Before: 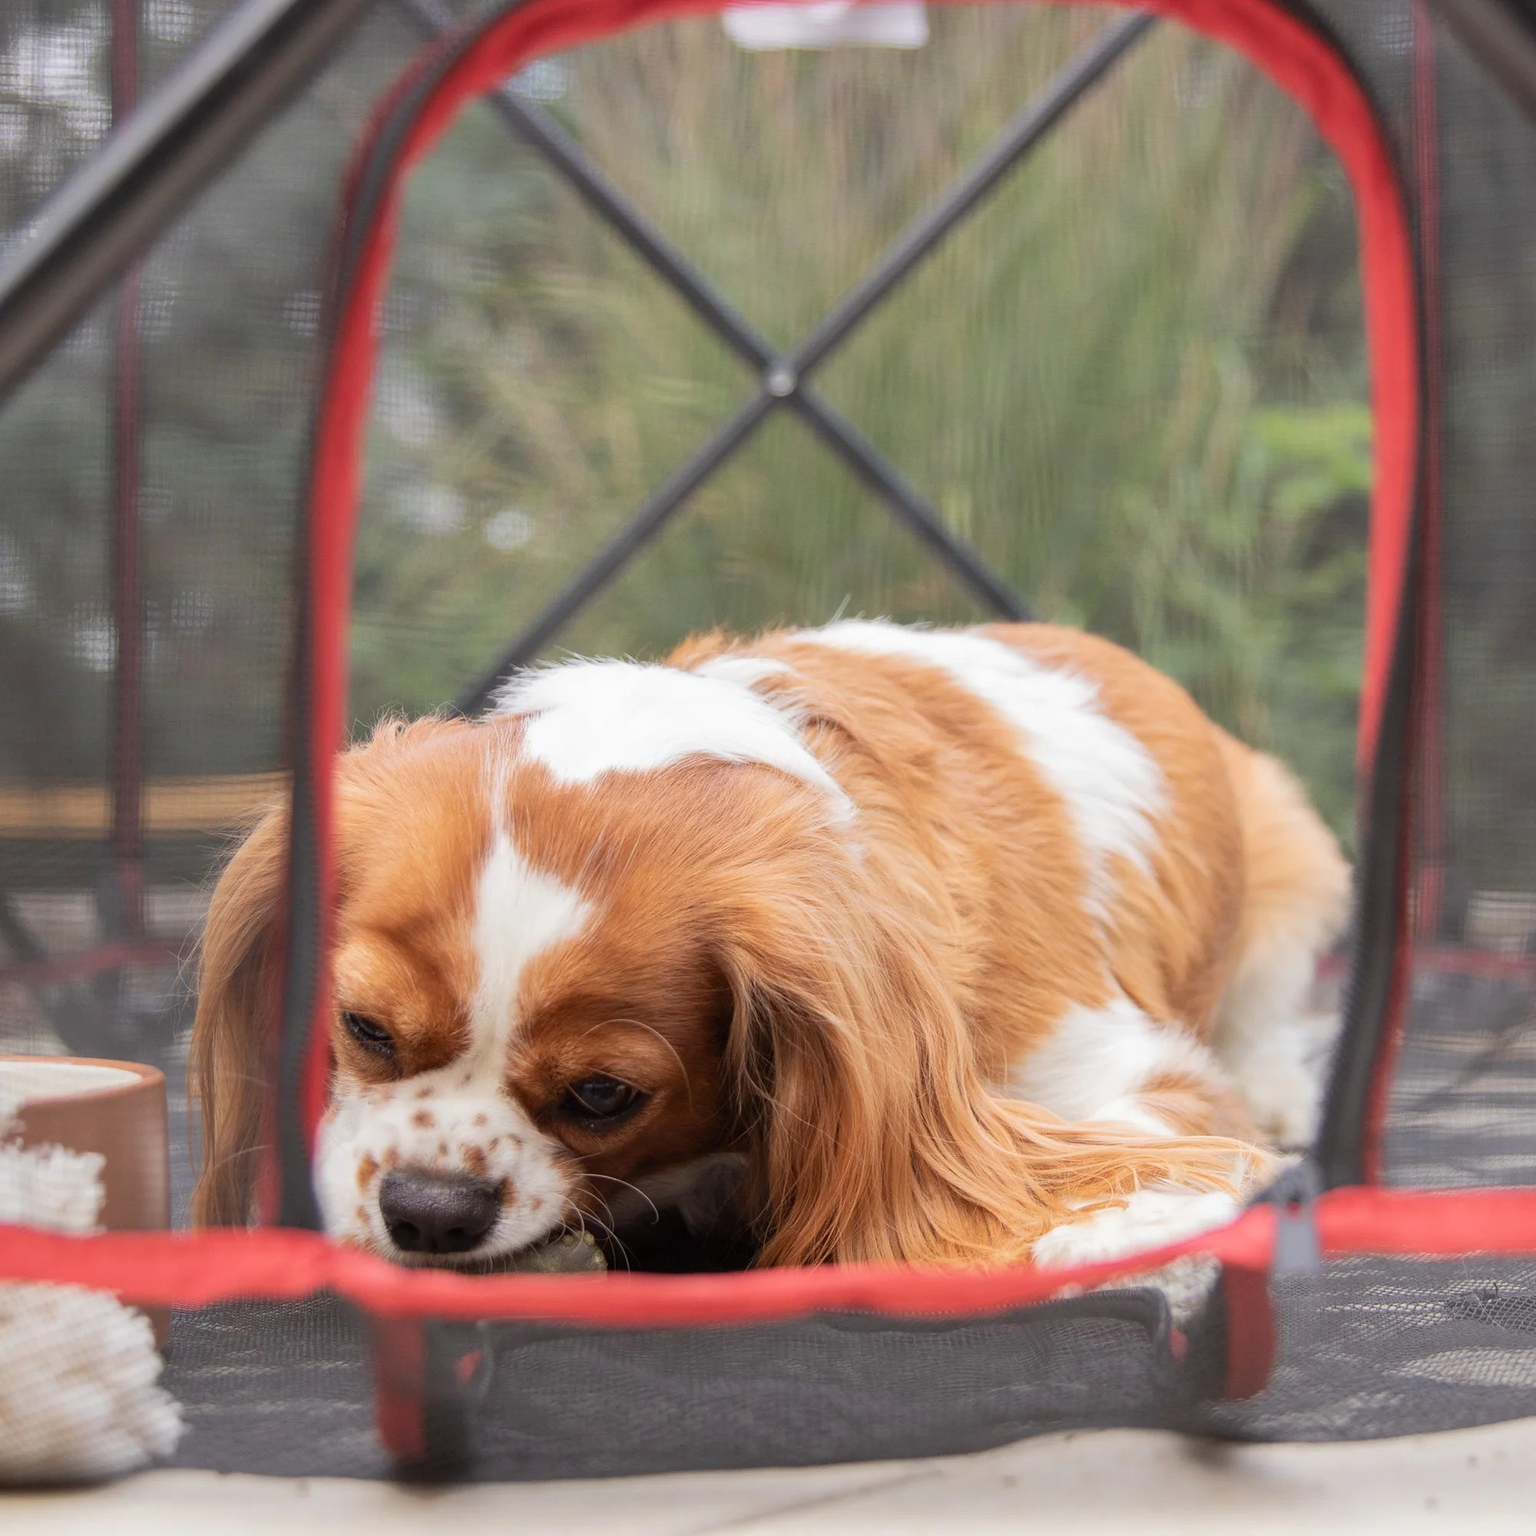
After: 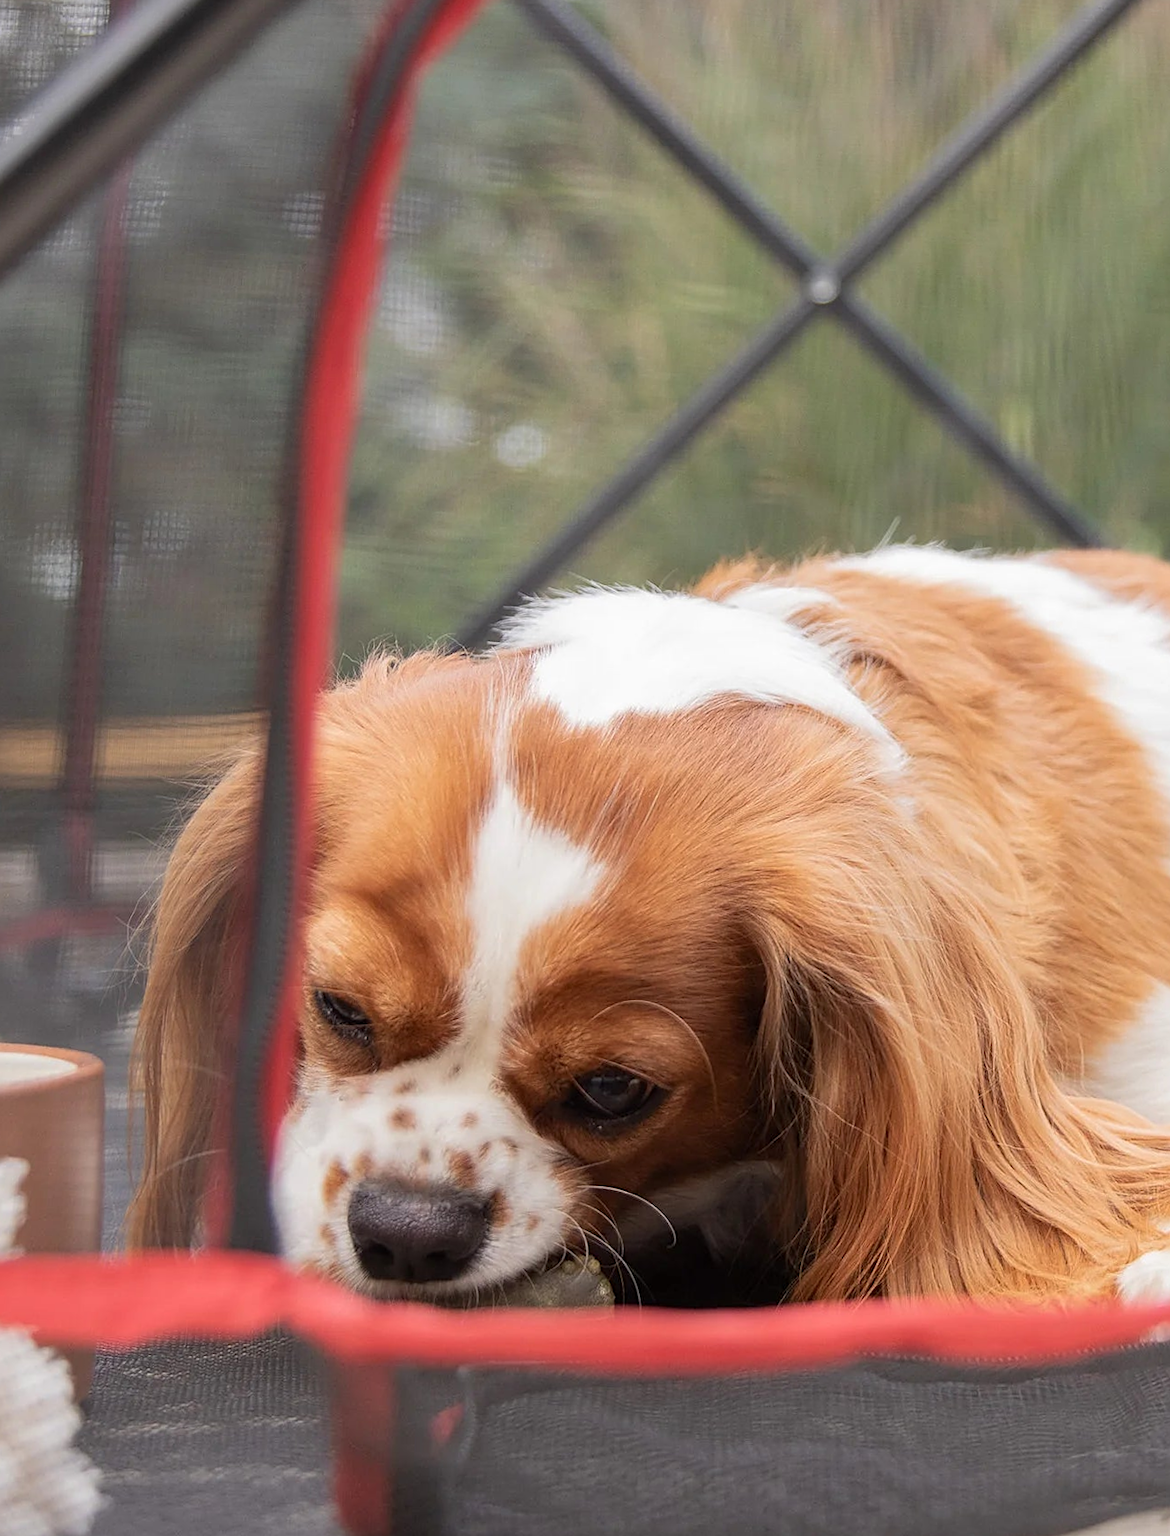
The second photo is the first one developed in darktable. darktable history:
crop: top 5.803%, right 27.864%, bottom 5.804%
rotate and perspective: rotation 0.215°, lens shift (vertical) -0.139, crop left 0.069, crop right 0.939, crop top 0.002, crop bottom 0.996
sharpen: on, module defaults
